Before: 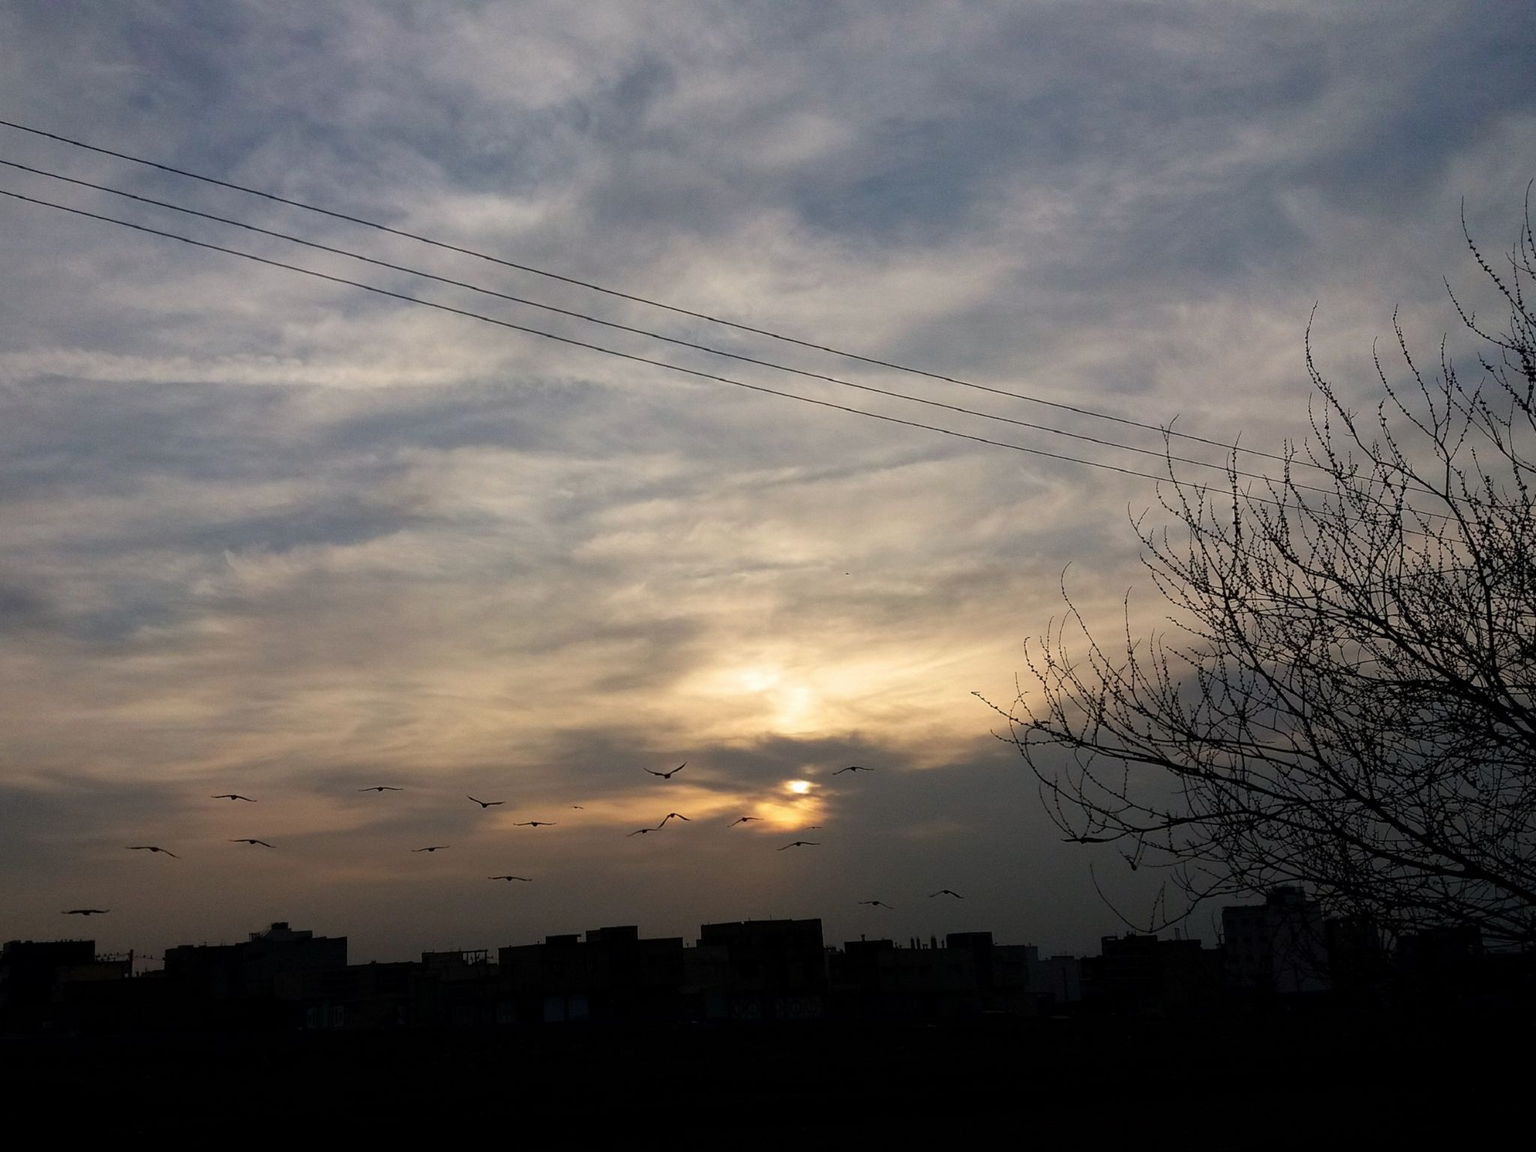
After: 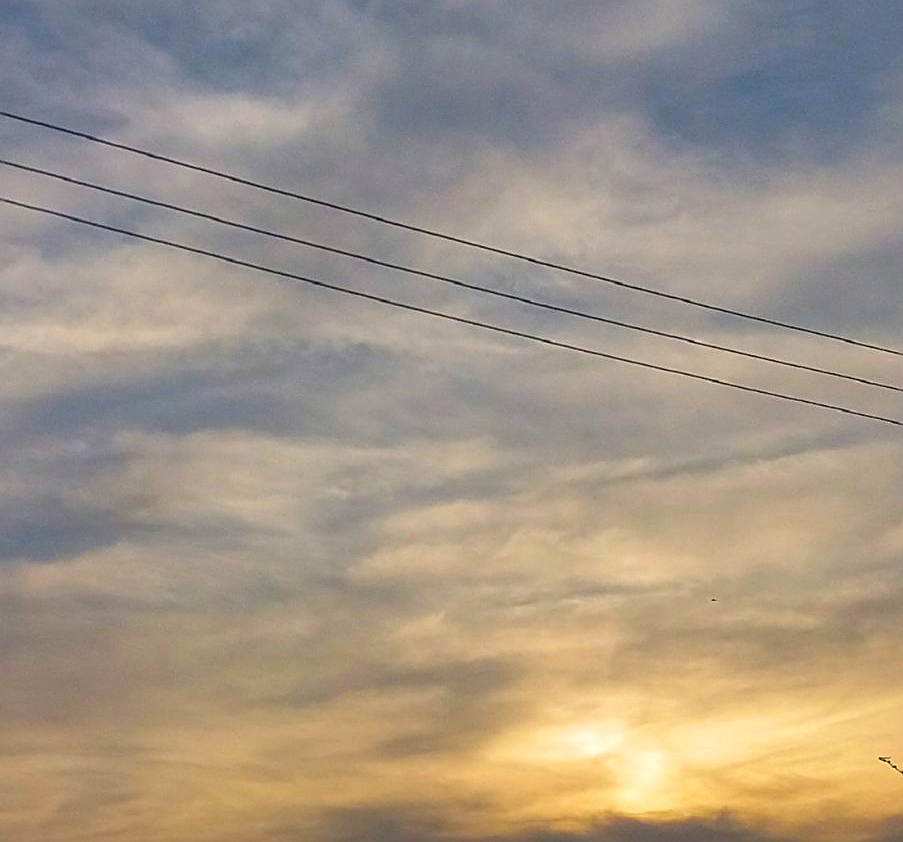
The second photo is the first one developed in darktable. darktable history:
color balance rgb: shadows lift › chroma 1.745%, shadows lift › hue 264.83°, global offset › luminance 0.24%, global offset › hue 170.05°, perceptual saturation grading › global saturation 25.911%, global vibrance 34.746%
shadows and highlights: shadows 24.86, highlights -25.76
sharpen: on, module defaults
crop: left 20.329%, top 10.777%, right 35.572%, bottom 34.383%
